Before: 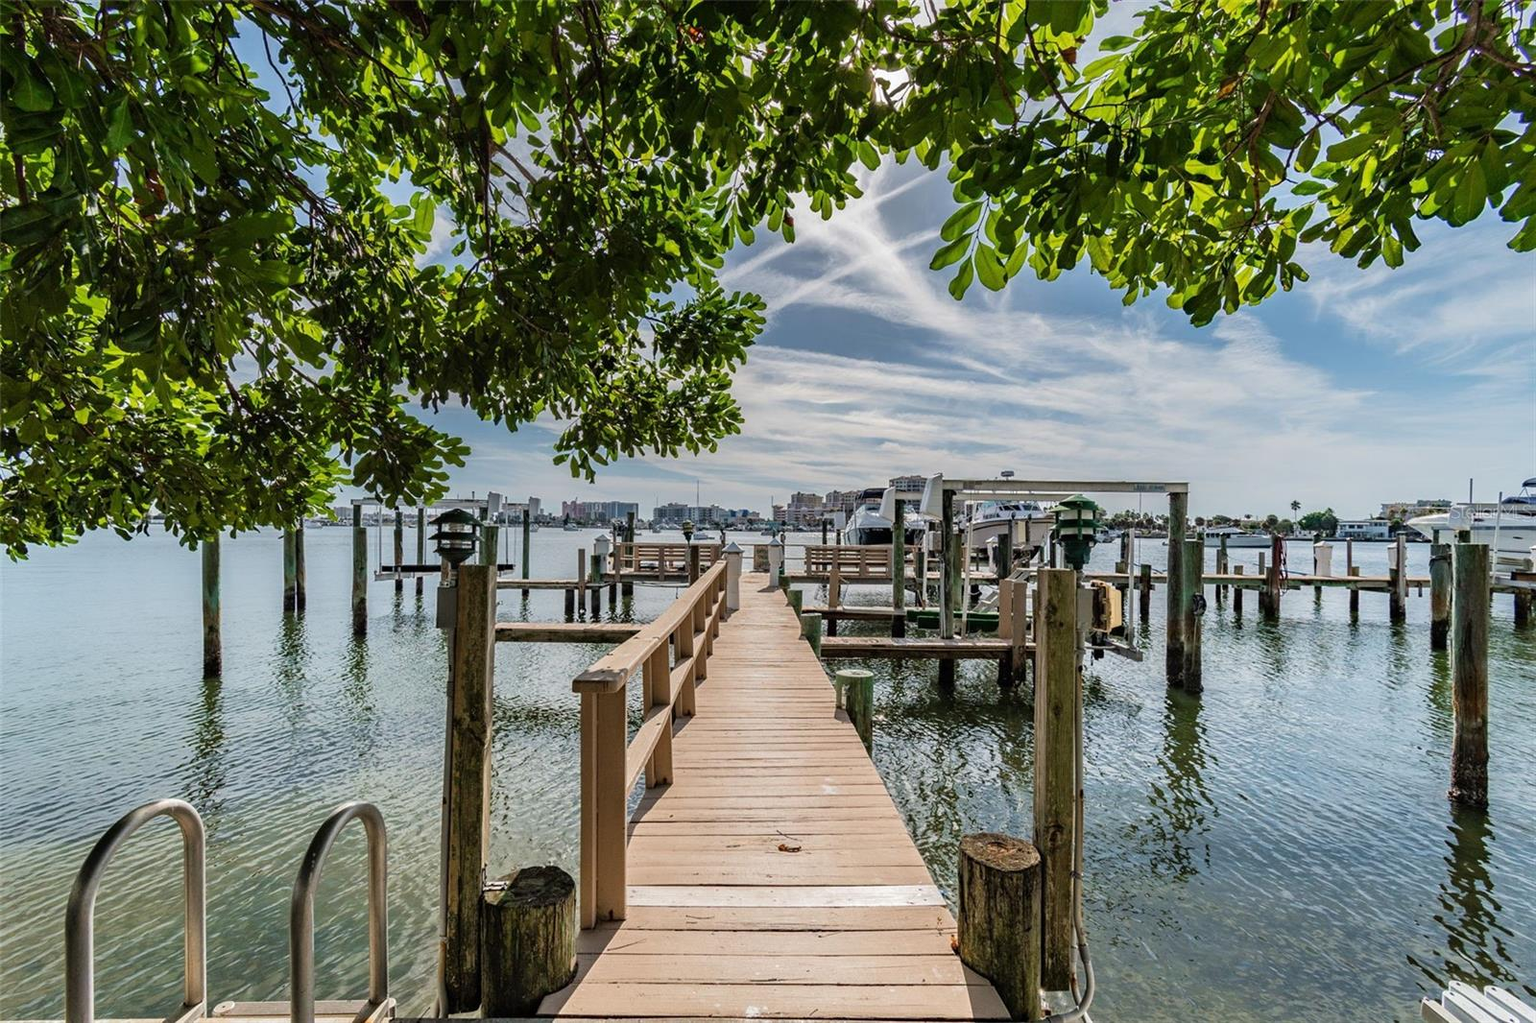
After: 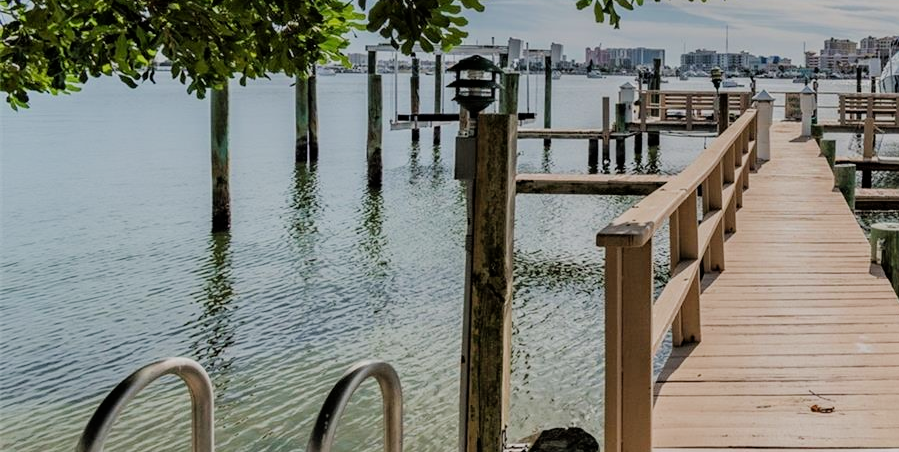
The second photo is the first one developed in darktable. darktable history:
crop: top 44.598%, right 43.76%, bottom 12.953%
filmic rgb: black relative exposure -7.65 EV, white relative exposure 4.56 EV, hardness 3.61
exposure: compensate highlight preservation false
